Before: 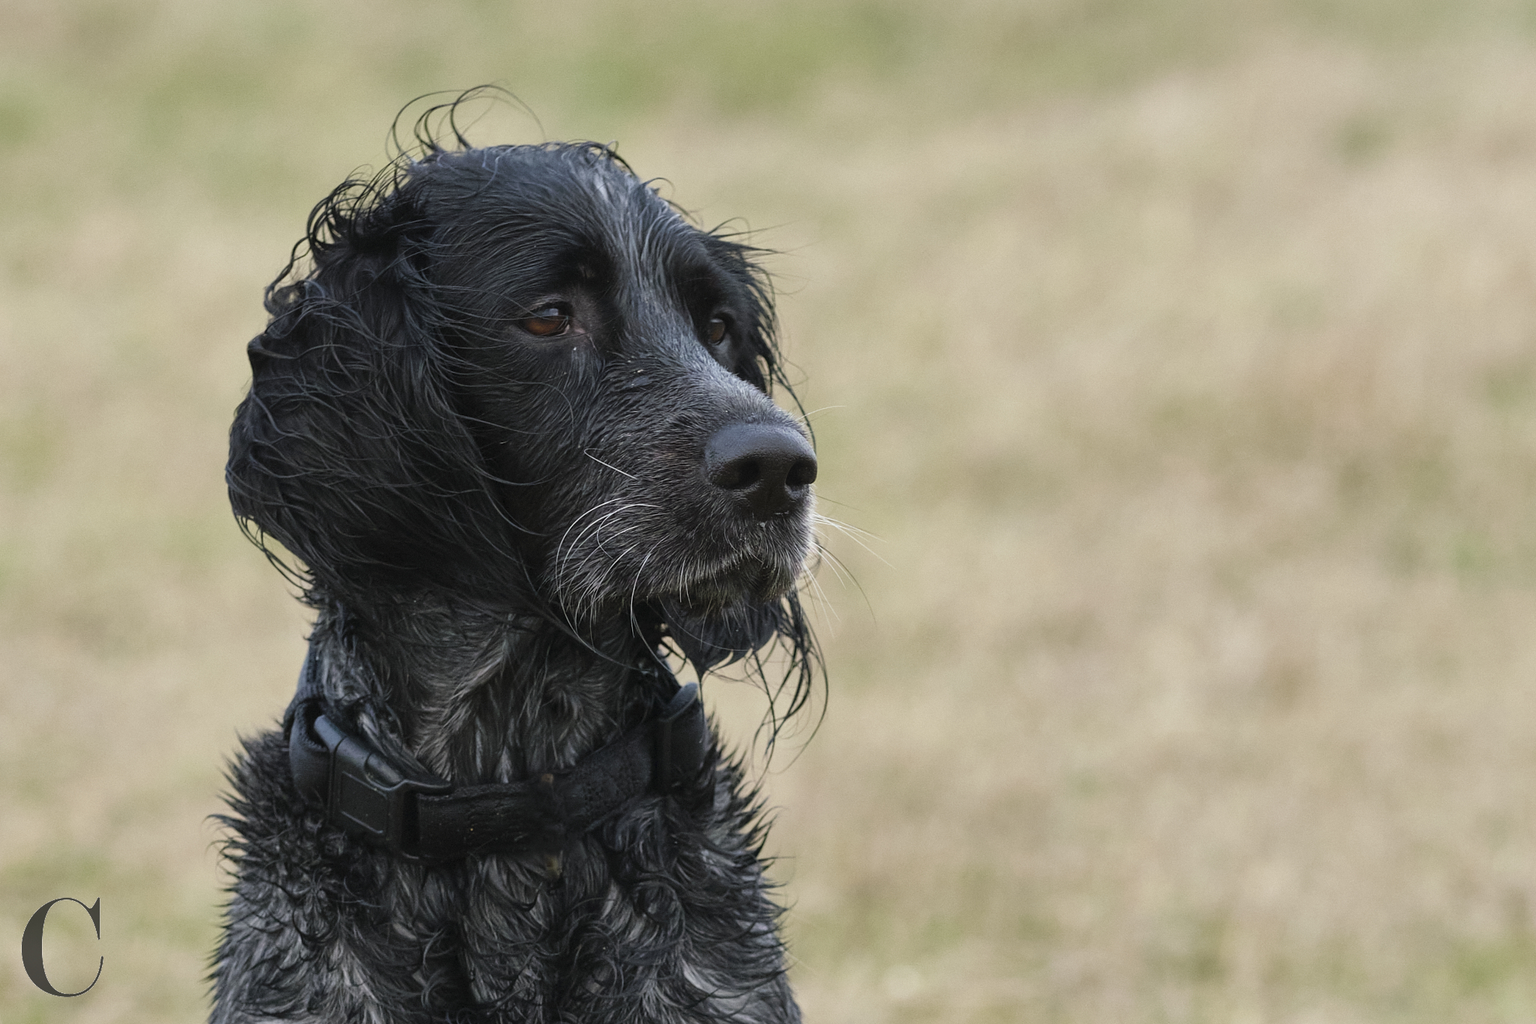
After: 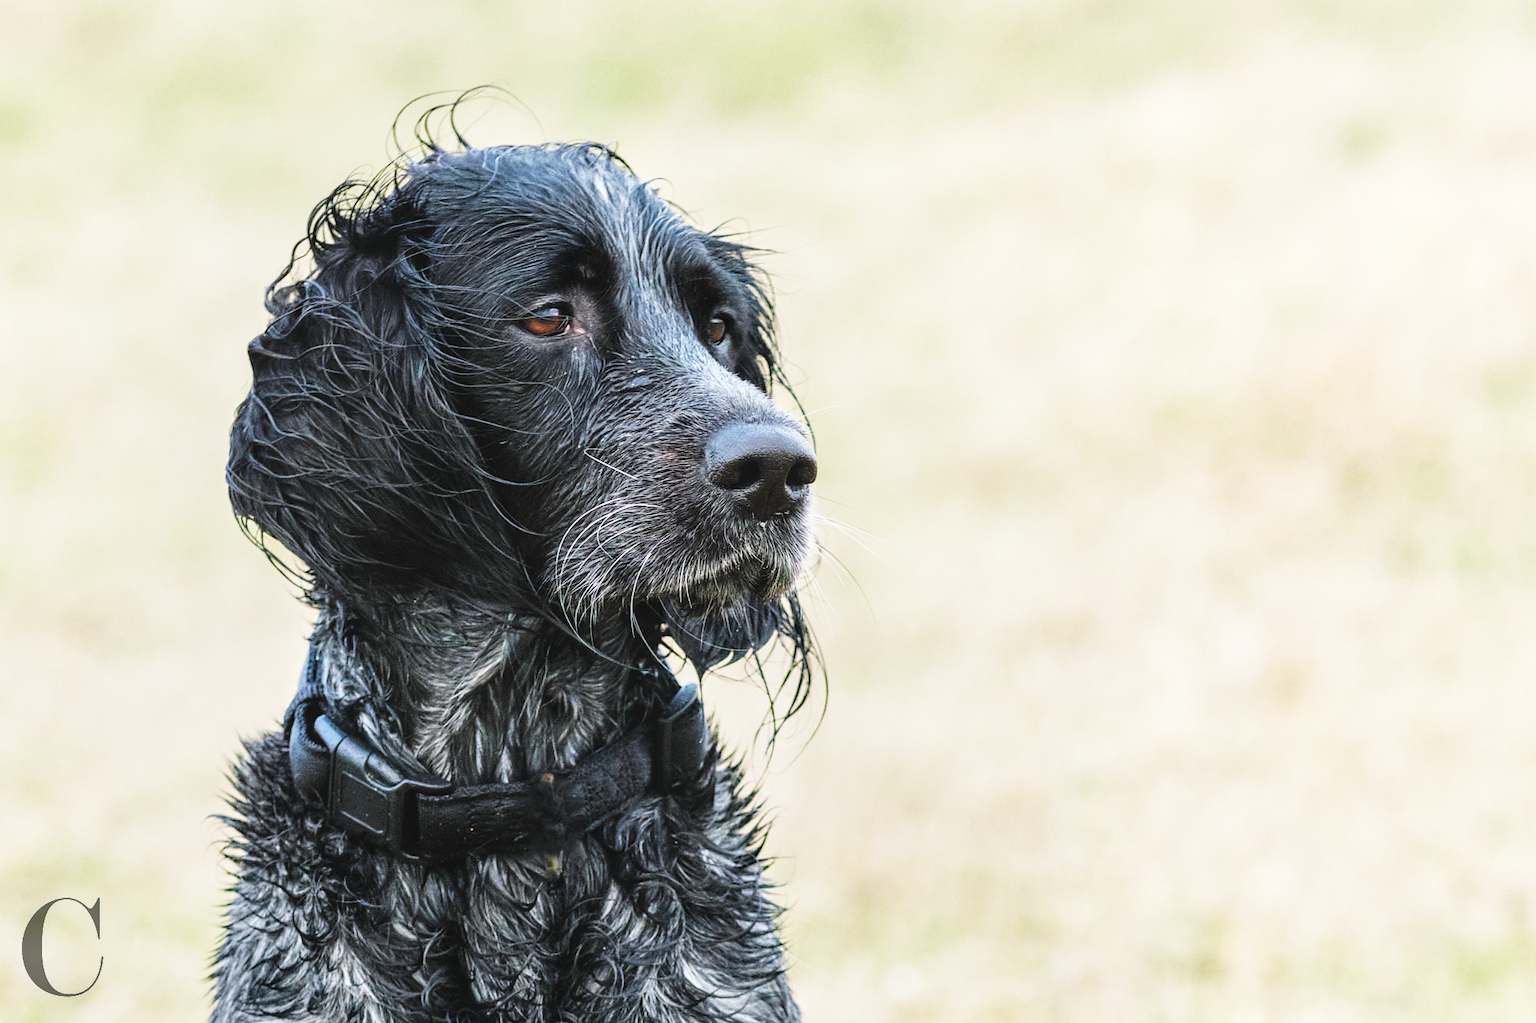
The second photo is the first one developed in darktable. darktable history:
white balance: red 0.988, blue 1.017
base curve: curves: ch0 [(0, 0.003) (0.001, 0.002) (0.006, 0.004) (0.02, 0.022) (0.048, 0.086) (0.094, 0.234) (0.162, 0.431) (0.258, 0.629) (0.385, 0.8) (0.548, 0.918) (0.751, 0.988) (1, 1)], preserve colors none
contrast brightness saturation: brightness 0.15
local contrast: on, module defaults
